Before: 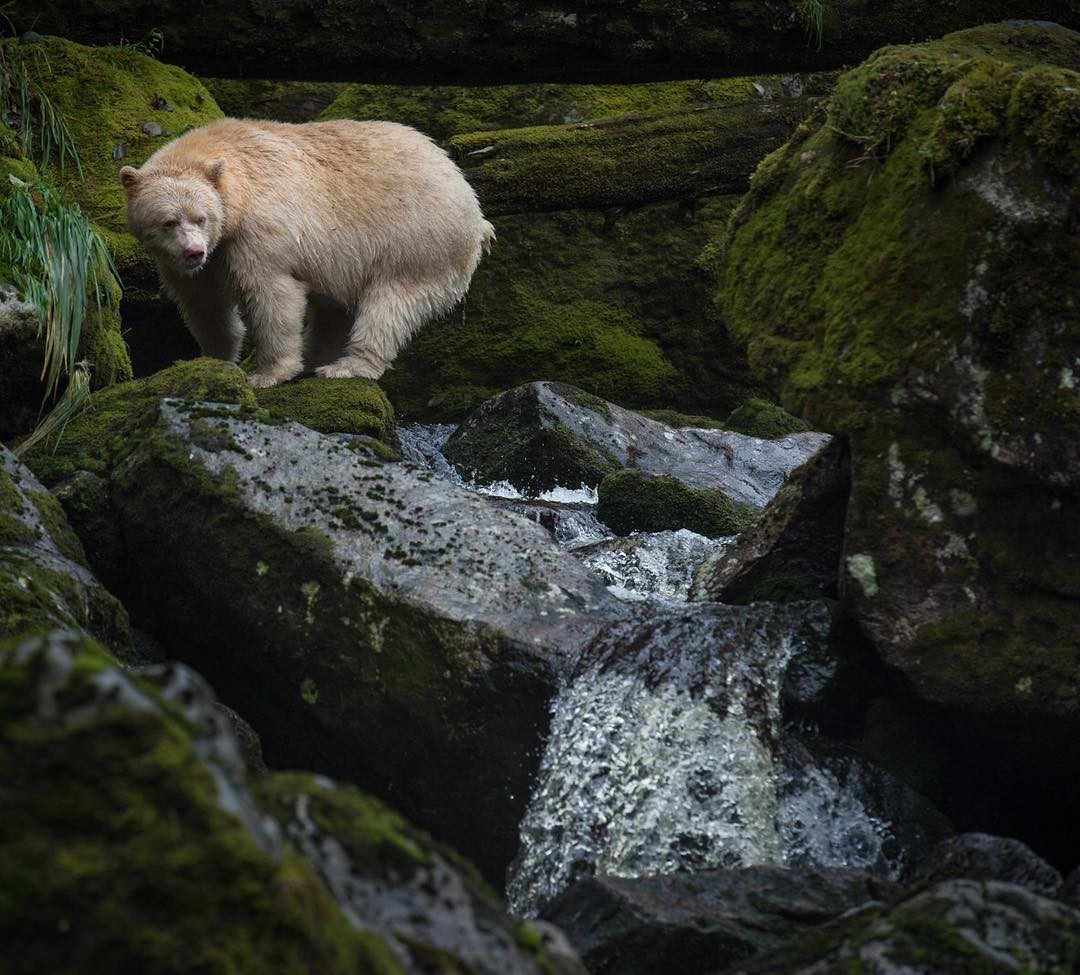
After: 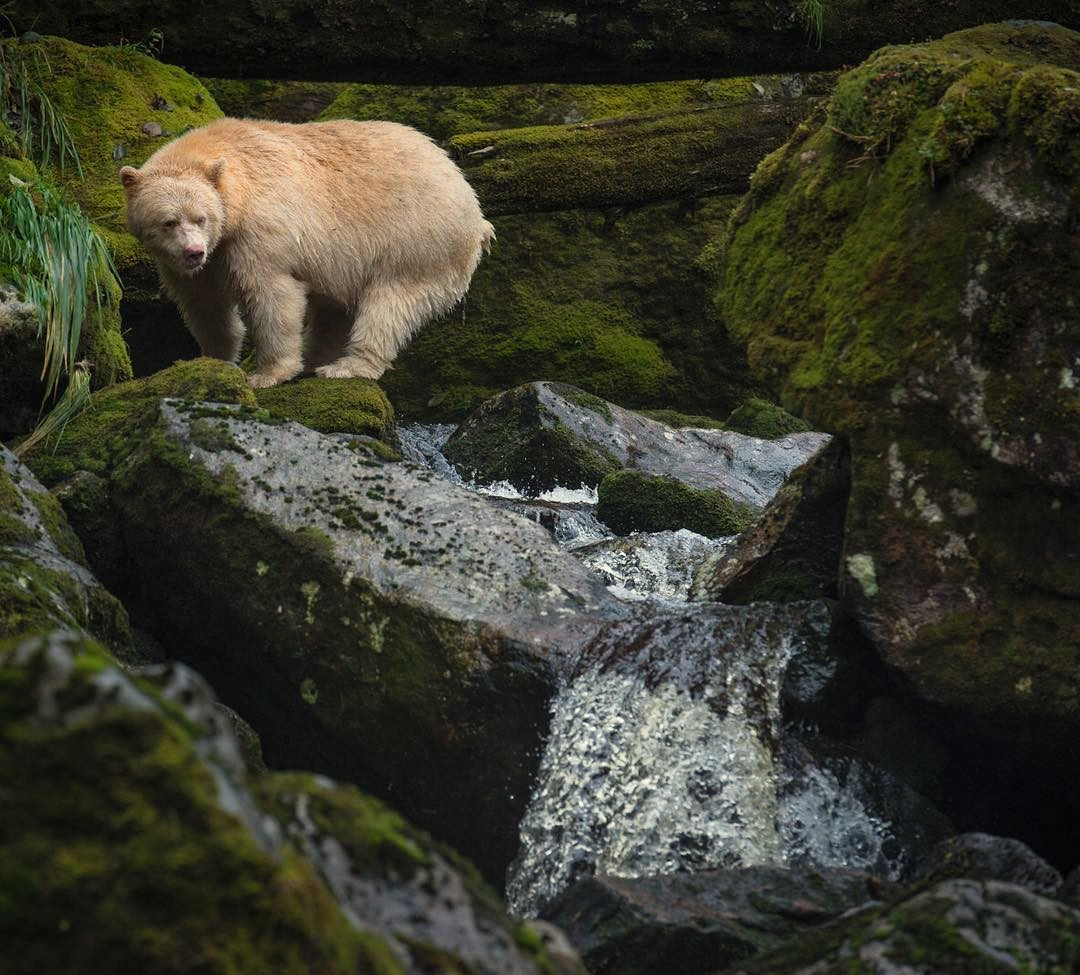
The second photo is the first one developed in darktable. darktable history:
white balance: red 1.045, blue 0.932
contrast brightness saturation: contrast 0.07, brightness 0.08, saturation 0.18
